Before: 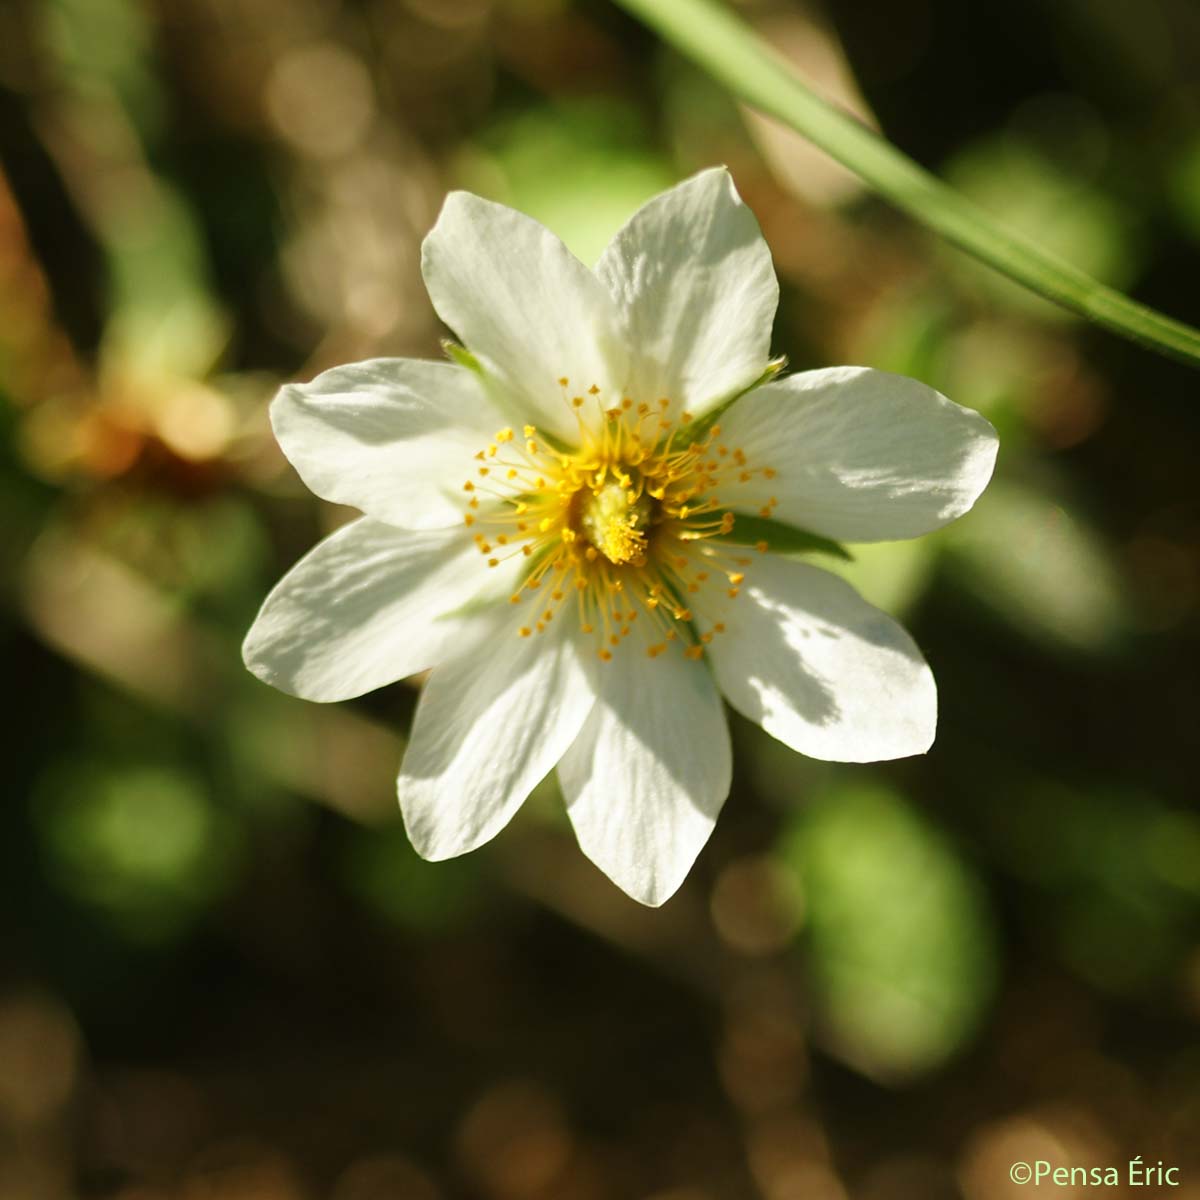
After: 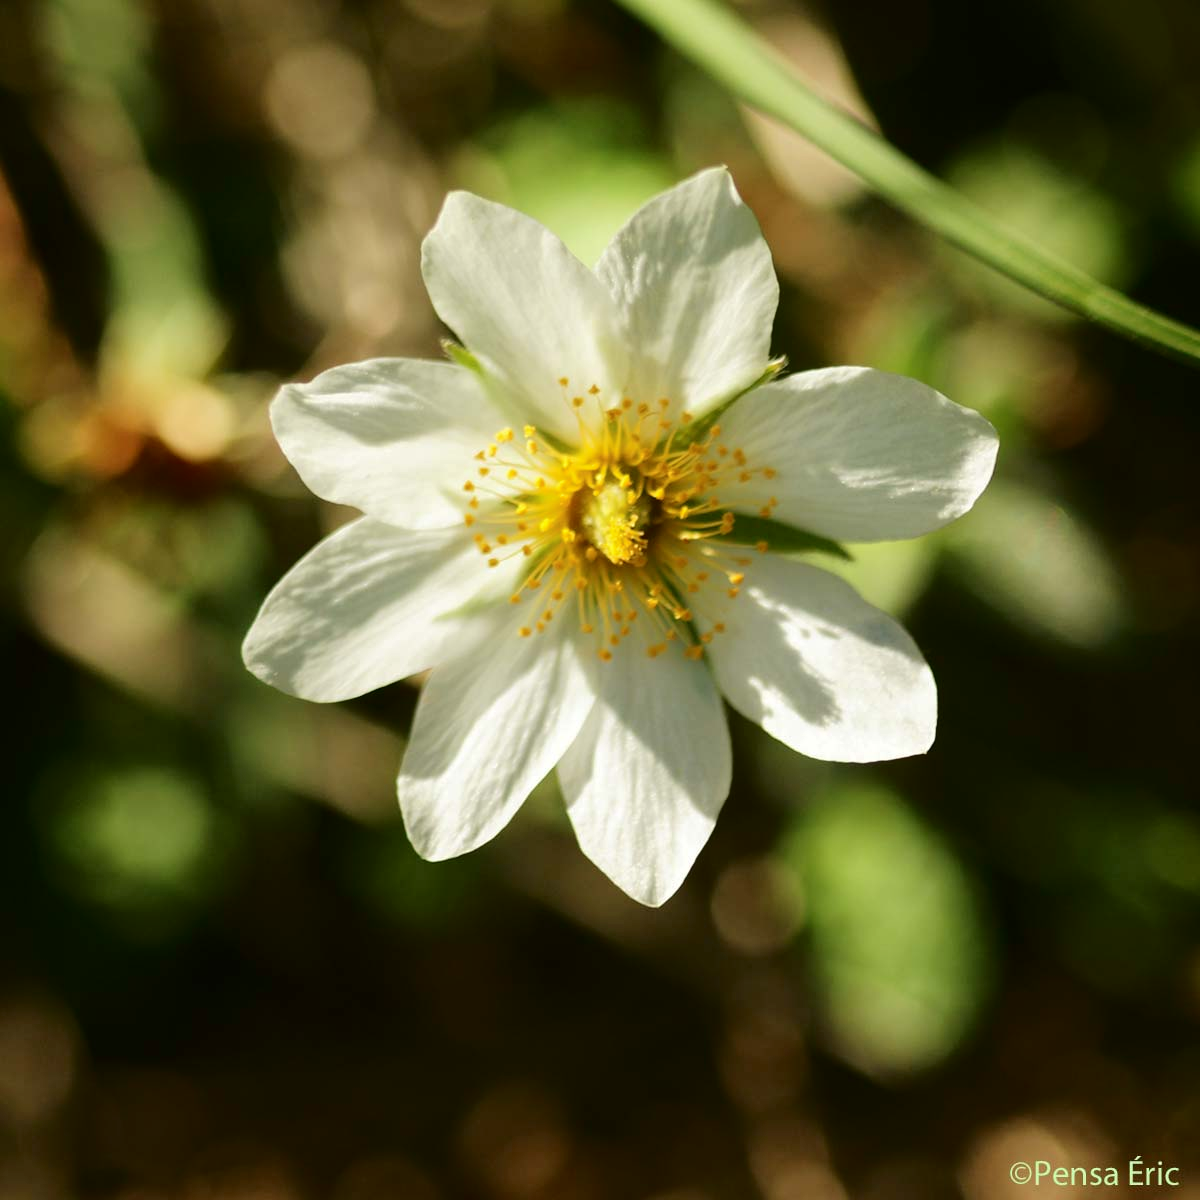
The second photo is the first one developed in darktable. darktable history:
tone curve: curves: ch0 [(0, 0) (0.003, 0.005) (0.011, 0.006) (0.025, 0.013) (0.044, 0.027) (0.069, 0.042) (0.1, 0.06) (0.136, 0.085) (0.177, 0.118) (0.224, 0.171) (0.277, 0.239) (0.335, 0.314) (0.399, 0.394) (0.468, 0.473) (0.543, 0.552) (0.623, 0.64) (0.709, 0.718) (0.801, 0.801) (0.898, 0.882) (1, 1)], color space Lab, independent channels, preserve colors none
